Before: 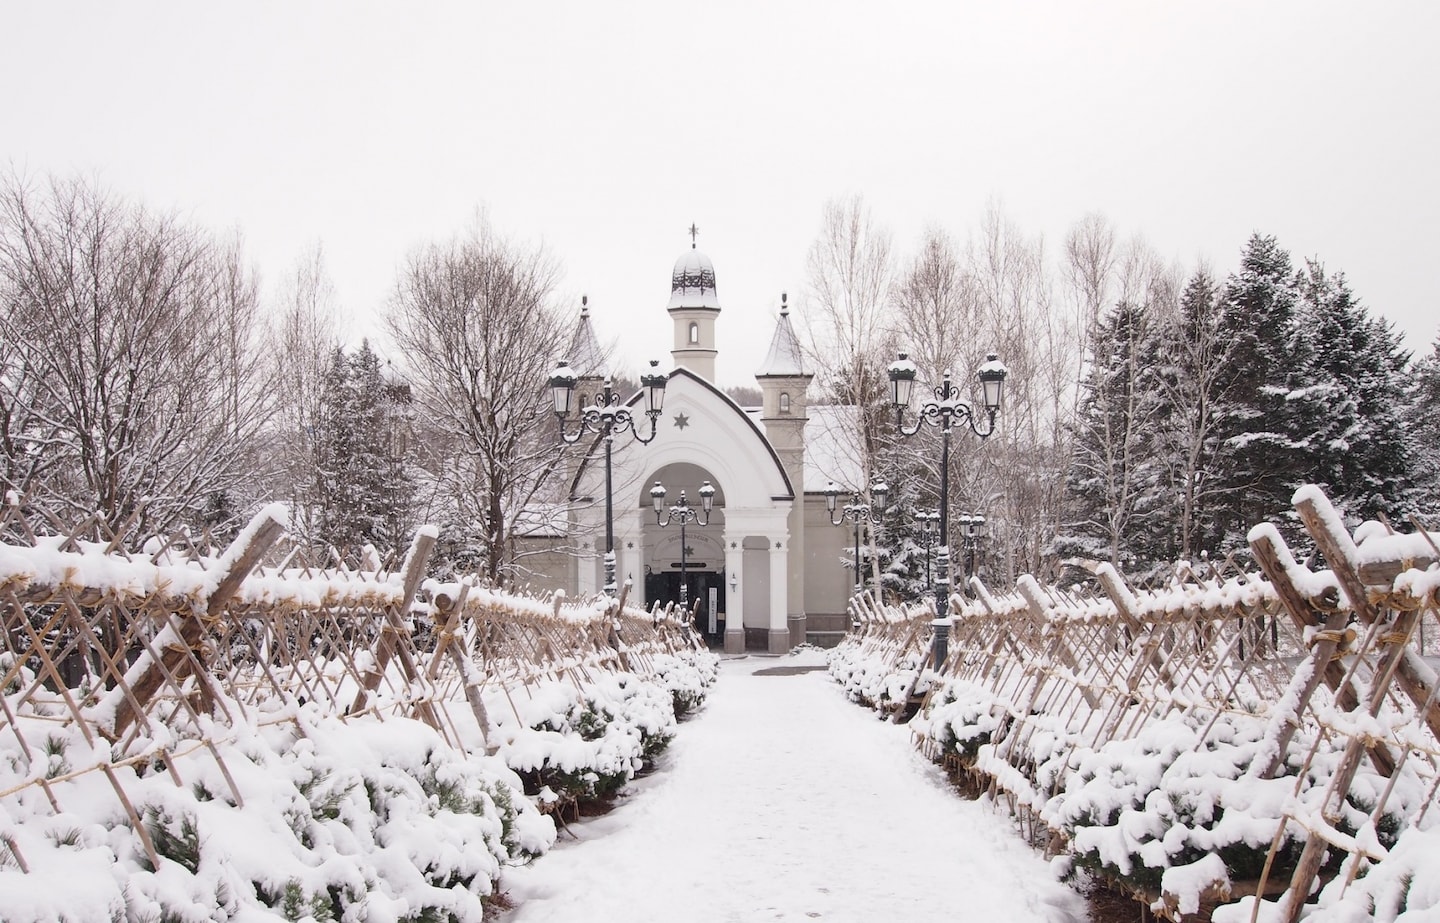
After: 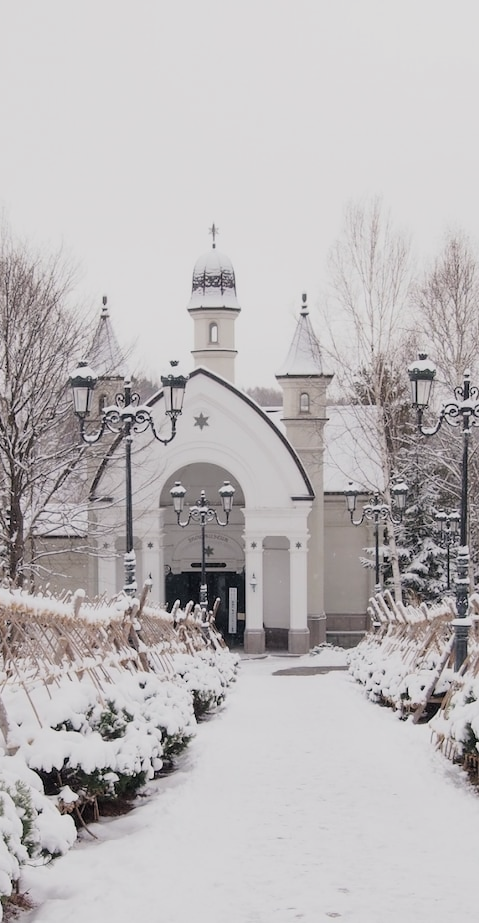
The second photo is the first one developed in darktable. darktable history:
filmic rgb: white relative exposure 3.8 EV, hardness 4.35
crop: left 33.36%, right 33.36%
color balance: mode lift, gamma, gain (sRGB), lift [1, 1, 1.022, 1.026]
